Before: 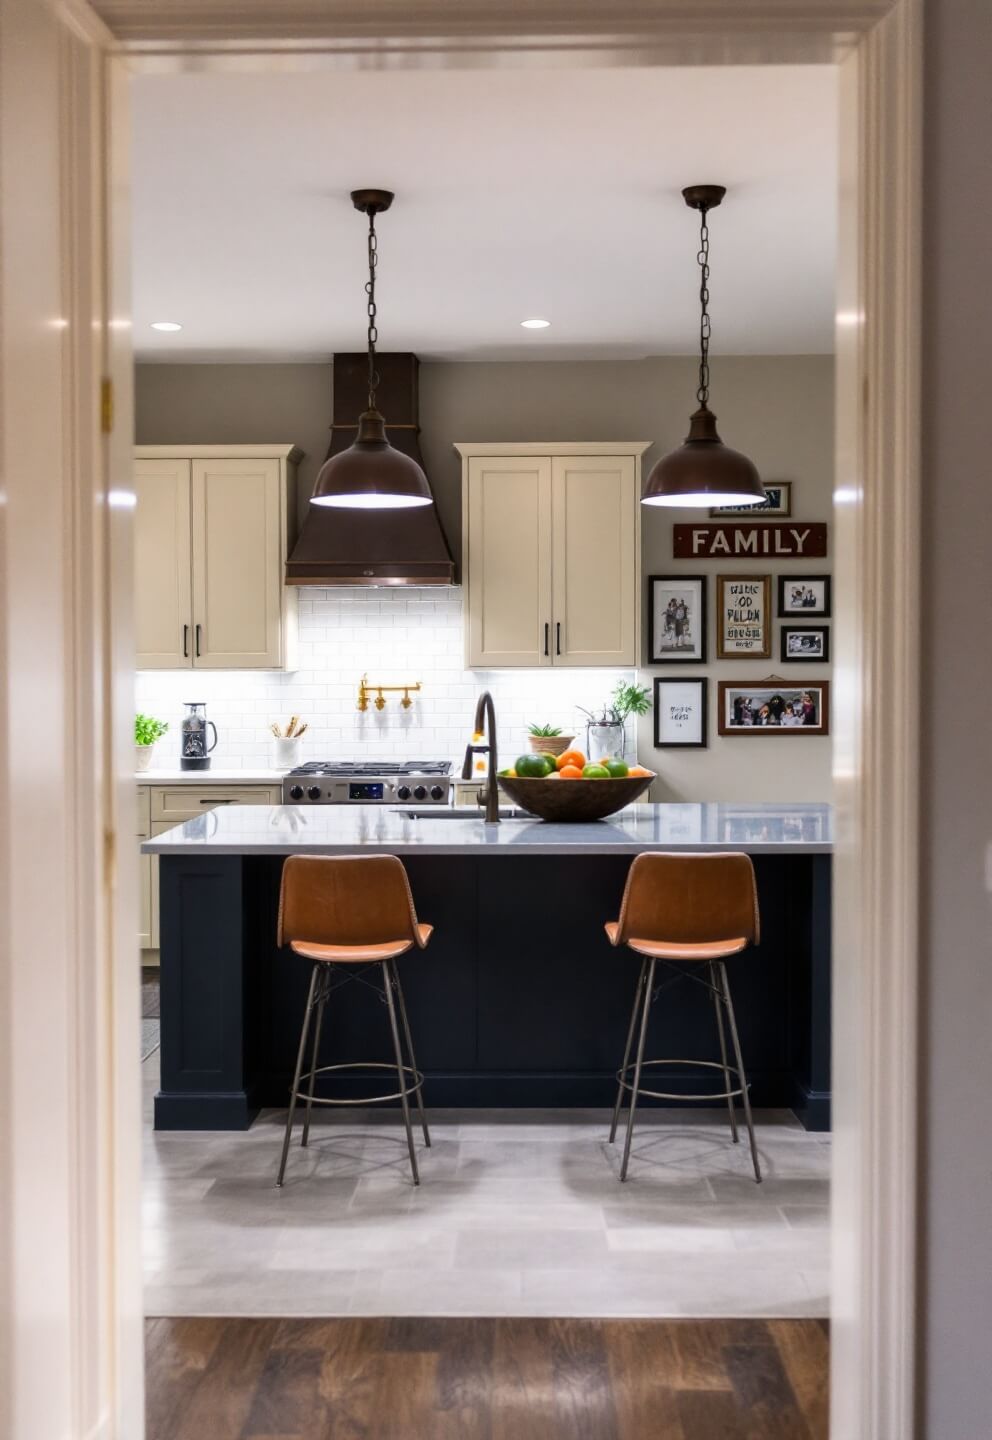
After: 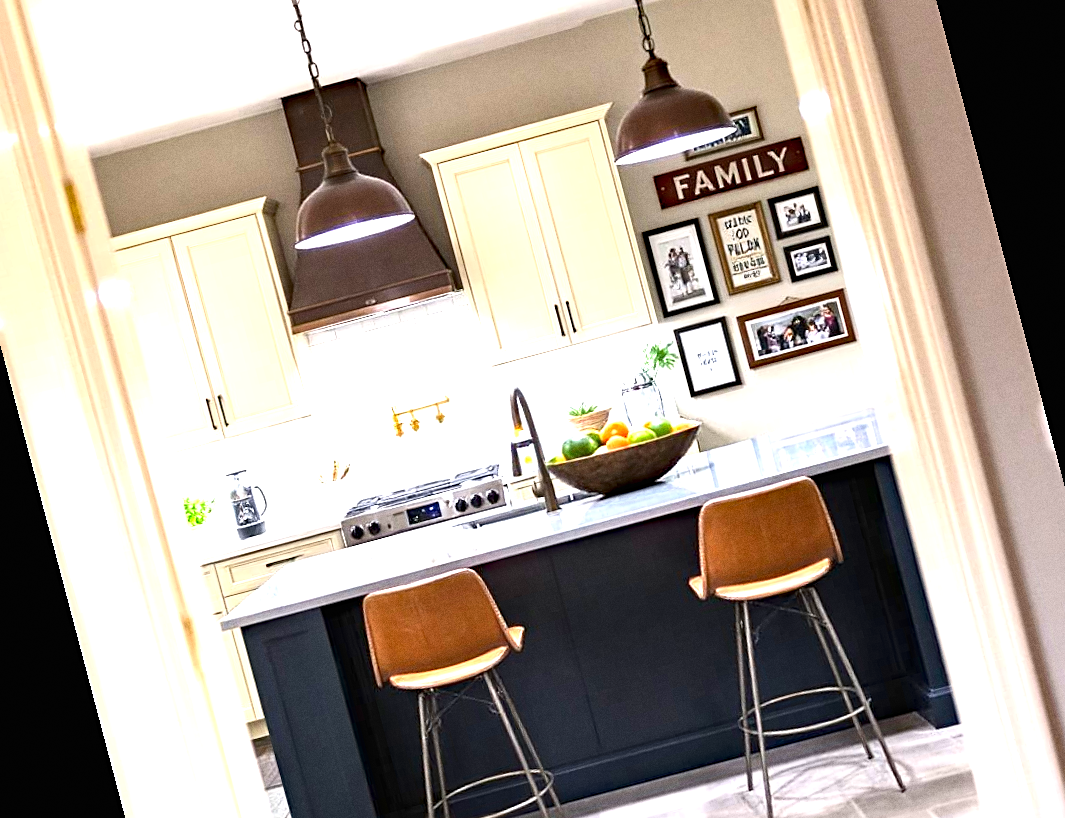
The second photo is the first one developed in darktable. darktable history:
haze removal: compatibility mode true, adaptive false
grain: strength 26%
exposure: black level correction 0, exposure 1.7 EV, compensate exposure bias true, compensate highlight preservation false
rotate and perspective: rotation -14.8°, crop left 0.1, crop right 0.903, crop top 0.25, crop bottom 0.748
sharpen: on, module defaults
